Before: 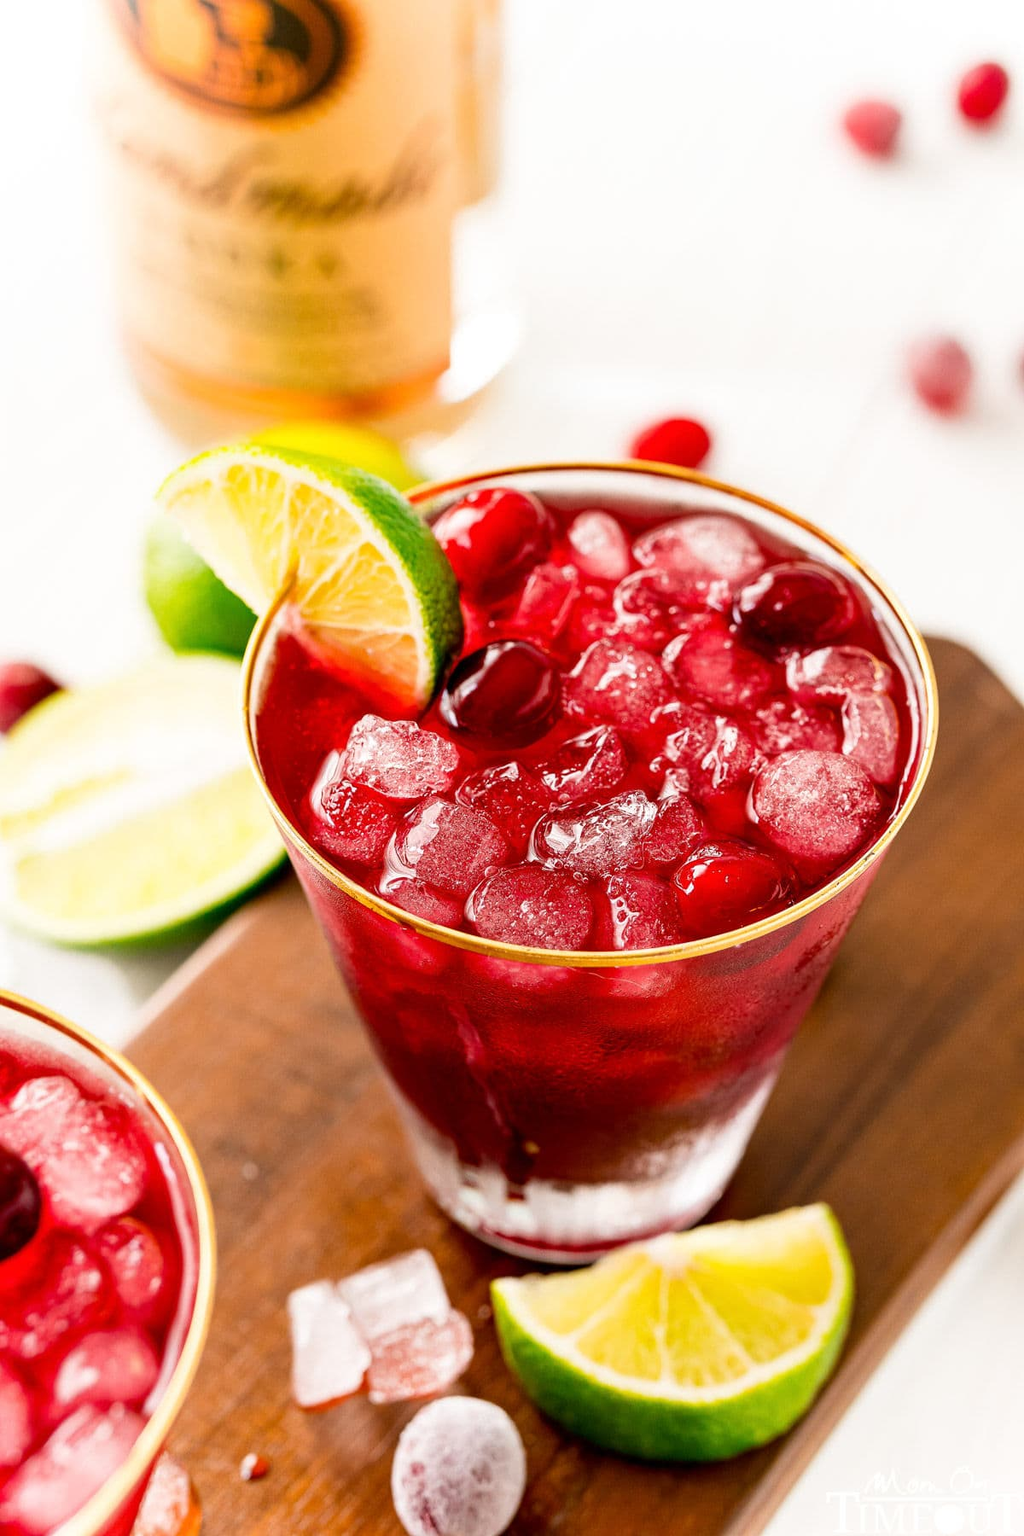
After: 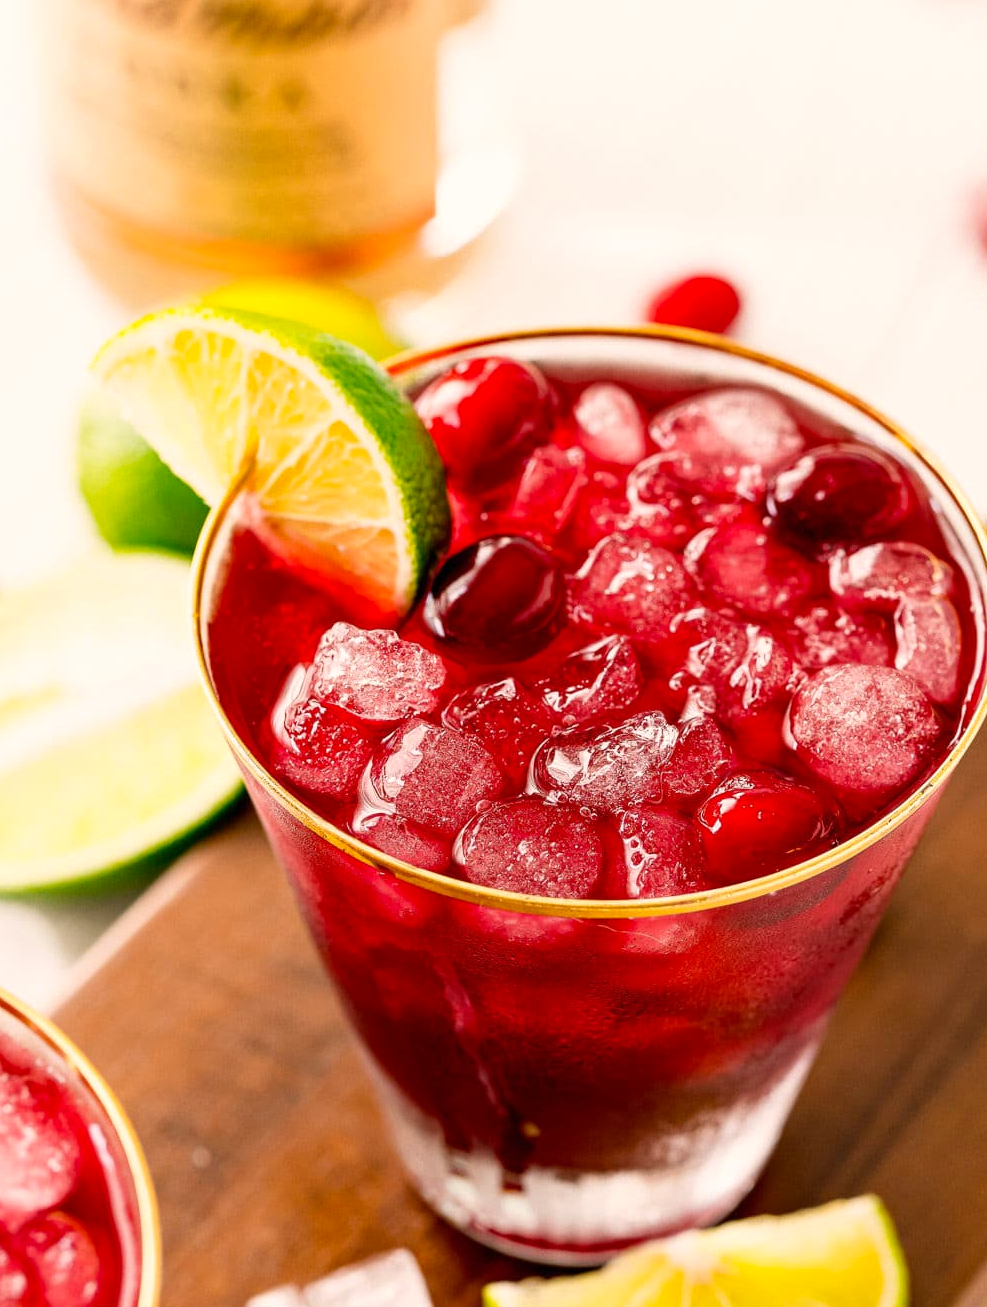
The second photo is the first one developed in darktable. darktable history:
crop: left 7.731%, top 11.96%, right 9.98%, bottom 15.422%
color correction: highlights a* 3.82, highlights b* 5.15
